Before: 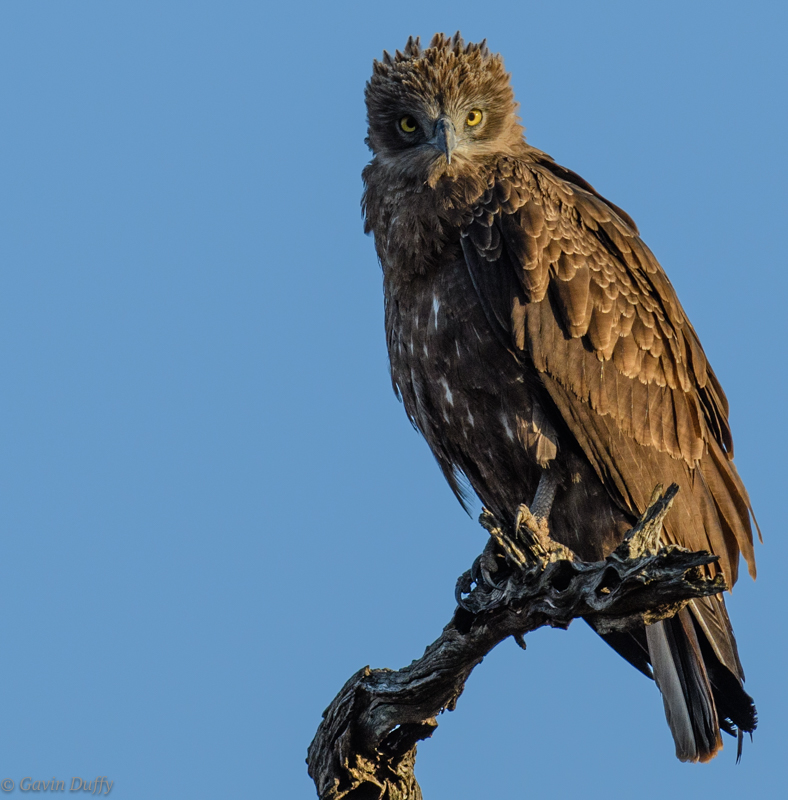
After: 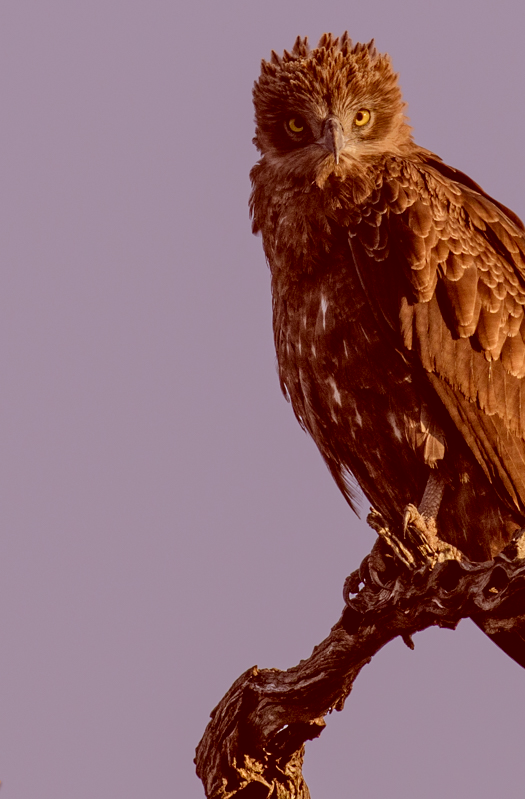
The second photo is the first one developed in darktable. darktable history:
crop and rotate: left 14.287%, right 19.027%
color correction: highlights a* 9.39, highlights b* 8.75, shadows a* 39.81, shadows b* 39.39, saturation 0.809
